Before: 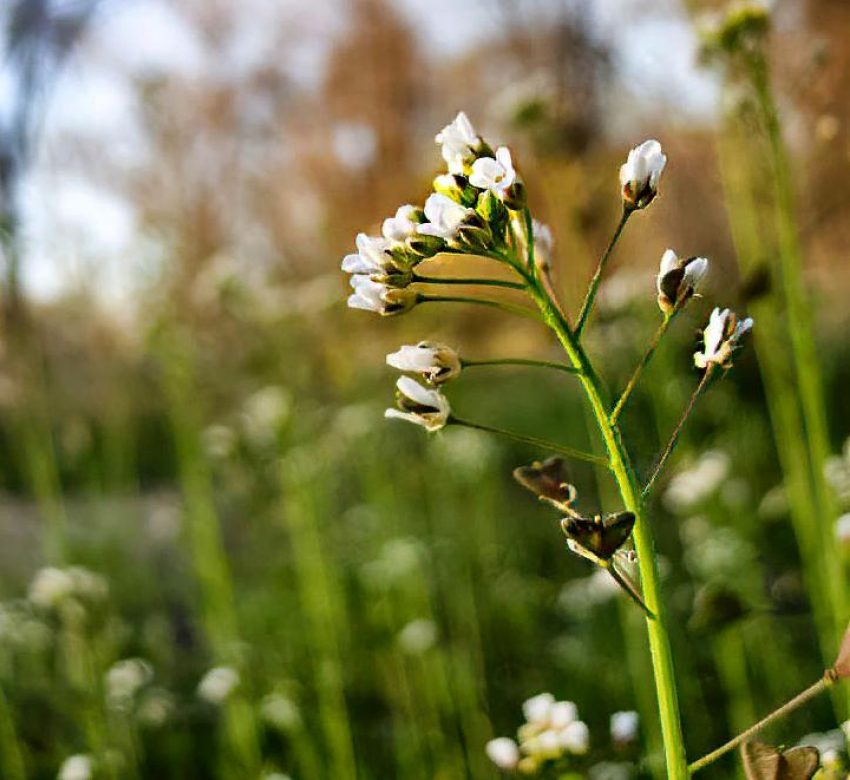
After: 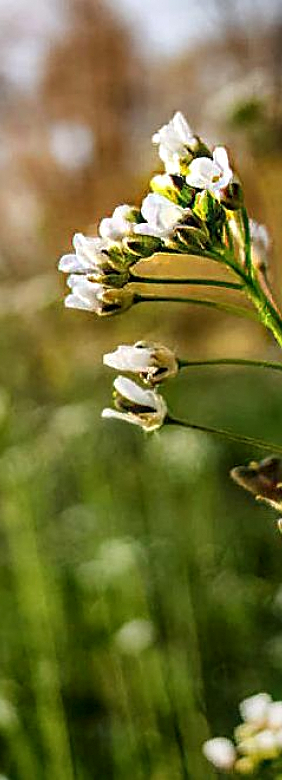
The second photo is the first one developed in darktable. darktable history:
local contrast: on, module defaults
crop: left 33.36%, right 33.36%
sharpen: on, module defaults
